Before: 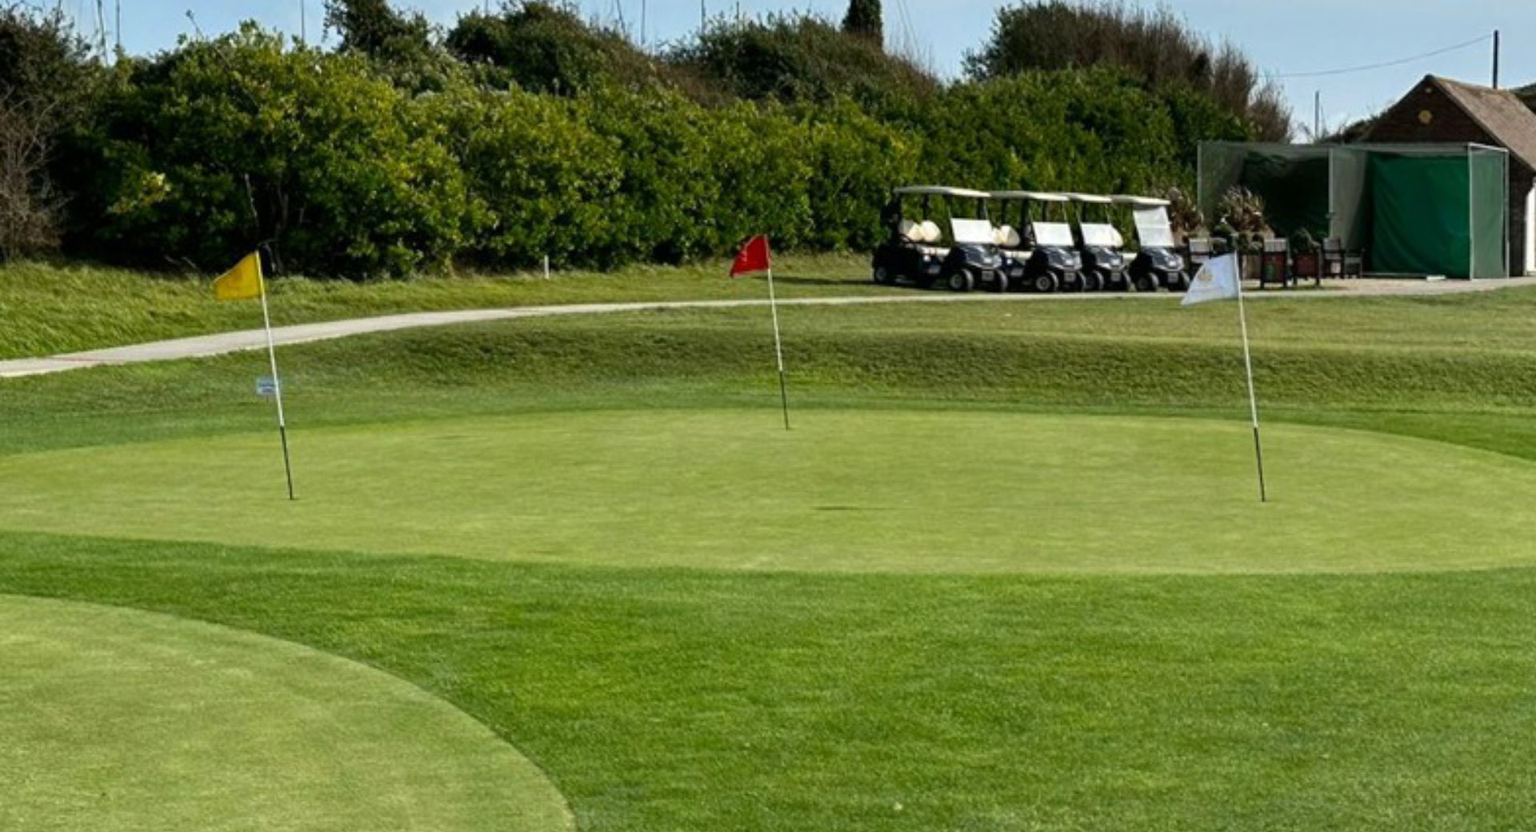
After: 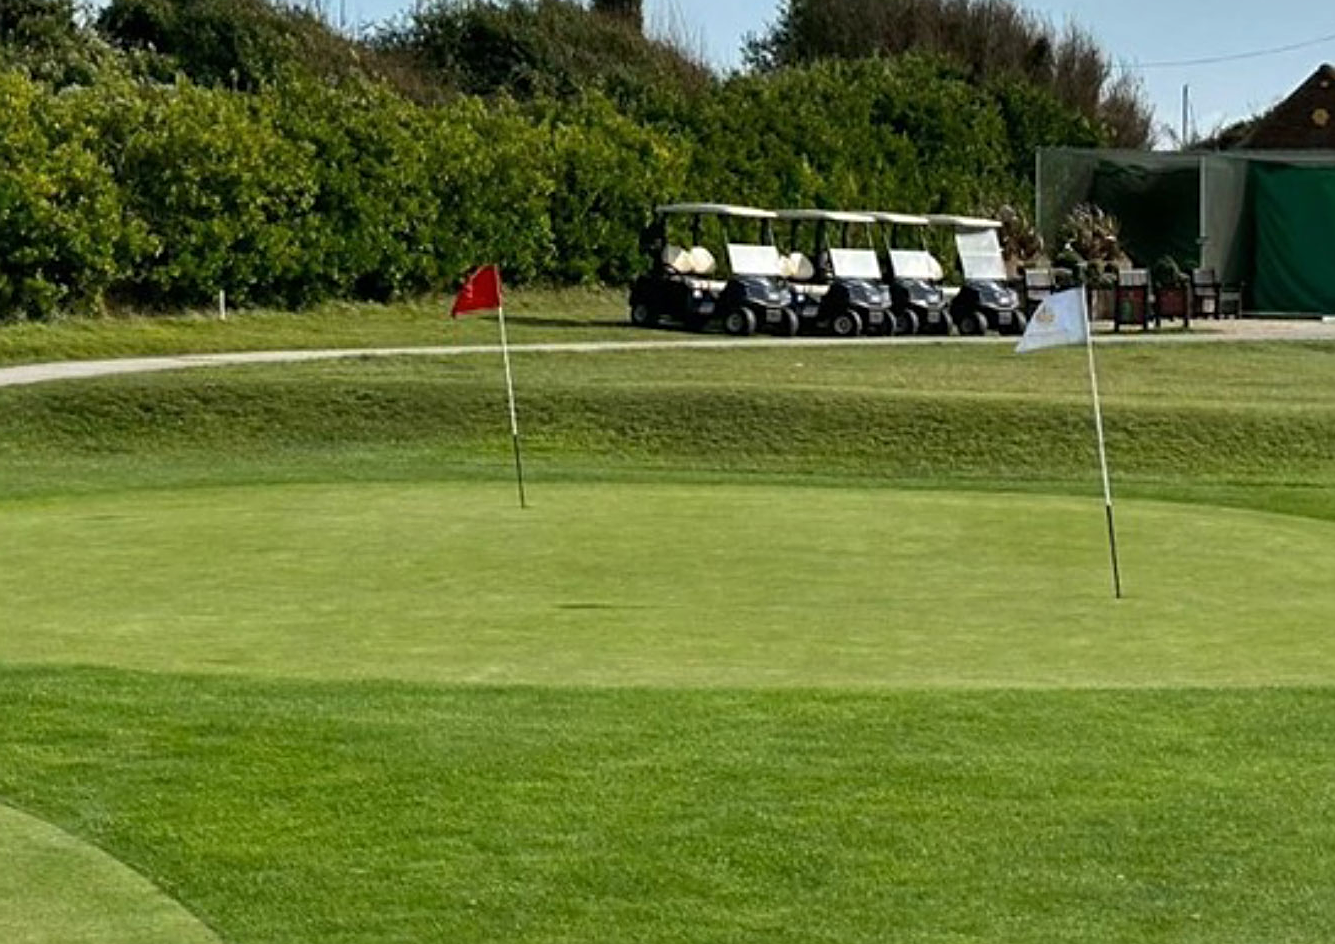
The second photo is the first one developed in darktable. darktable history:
crop and rotate: left 24.034%, top 2.838%, right 6.406%, bottom 6.299%
shadows and highlights: shadows 22.7, highlights -48.71, soften with gaussian
sharpen: on, module defaults
